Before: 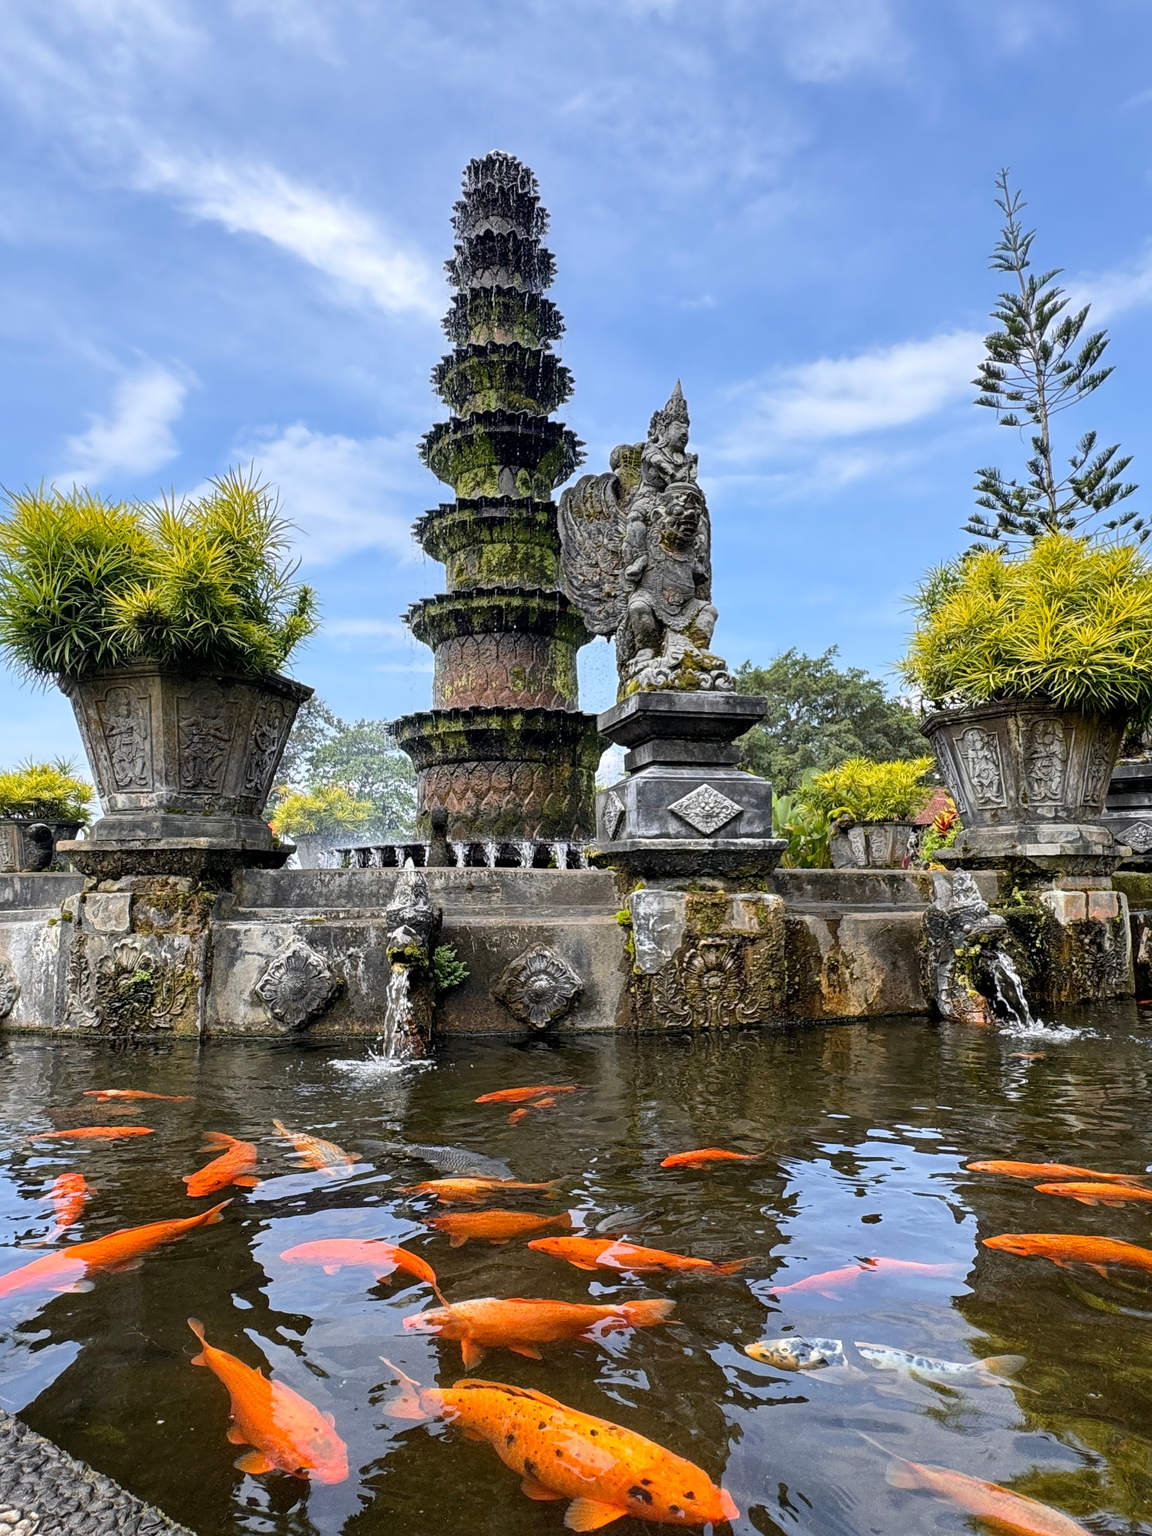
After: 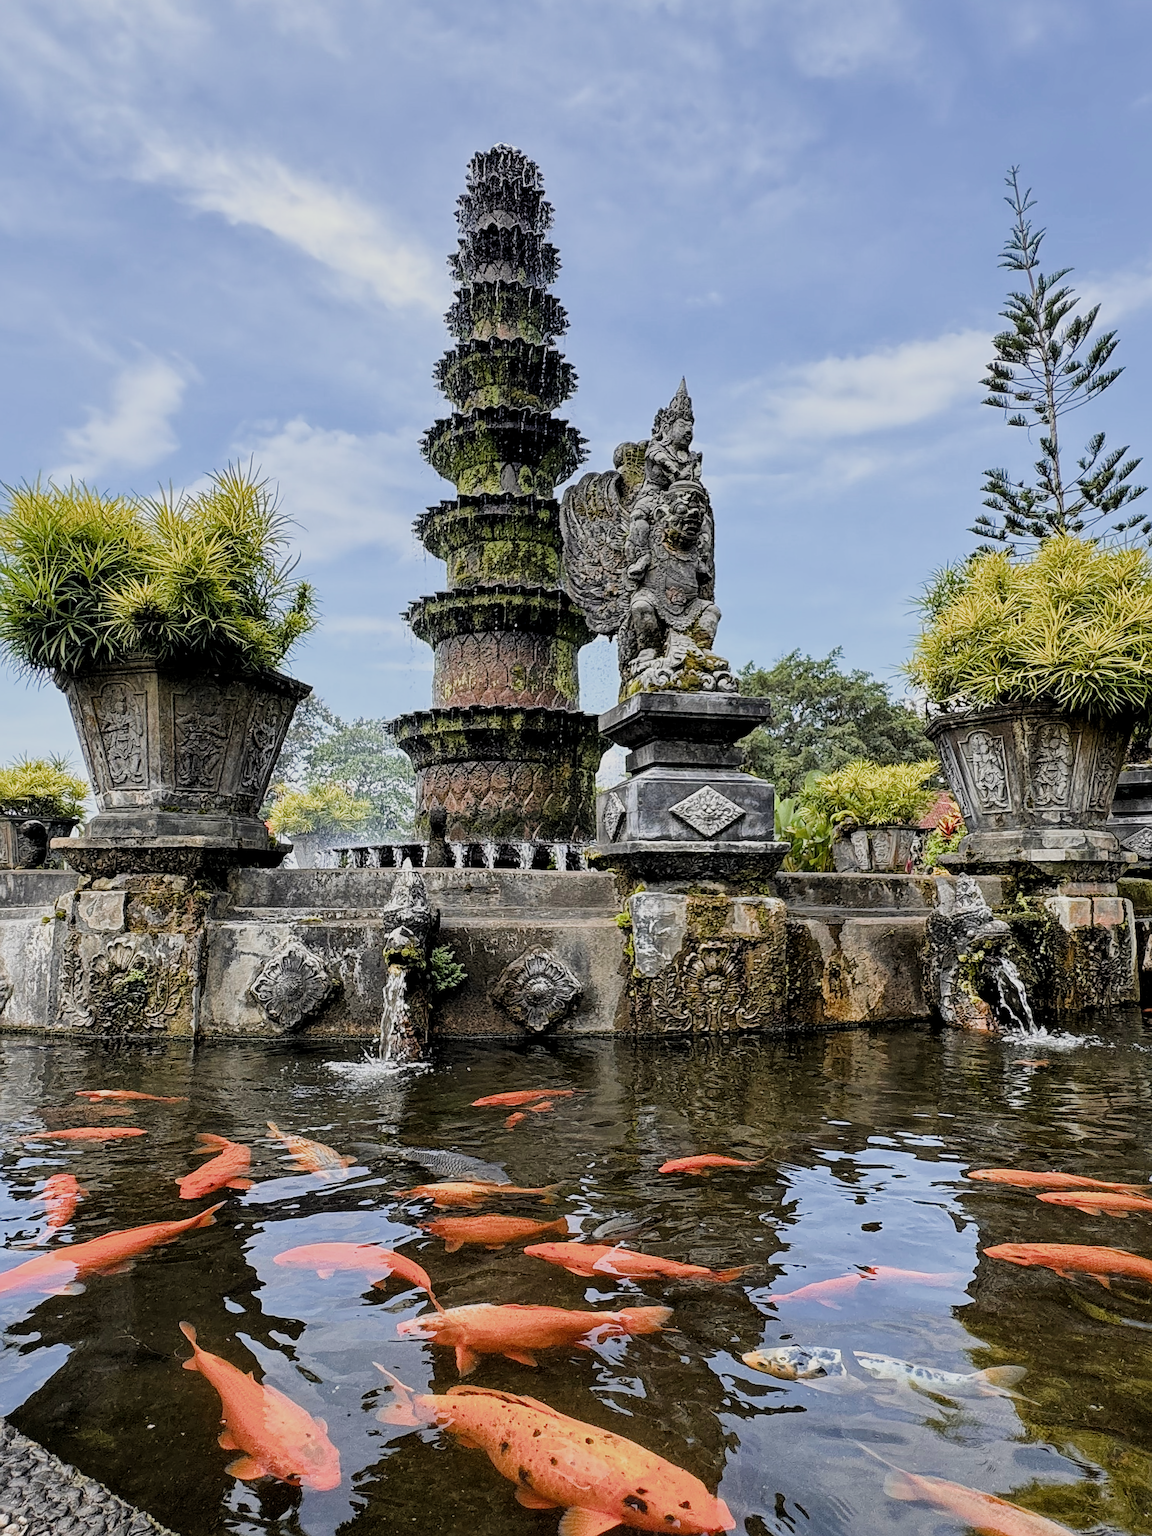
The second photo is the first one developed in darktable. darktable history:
crop and rotate: angle -0.466°
sharpen: on, module defaults
local contrast: mode bilateral grid, contrast 20, coarseness 50, detail 120%, midtone range 0.2
filmic rgb: black relative exposure -7.99 EV, white relative exposure 3.96 EV, hardness 4.12, contrast 0.984, color science v4 (2020)
exposure: black level correction 0.001, exposure 0.015 EV, compensate highlight preservation false
color calibration: x 0.343, y 0.356, temperature 5132.06 K
